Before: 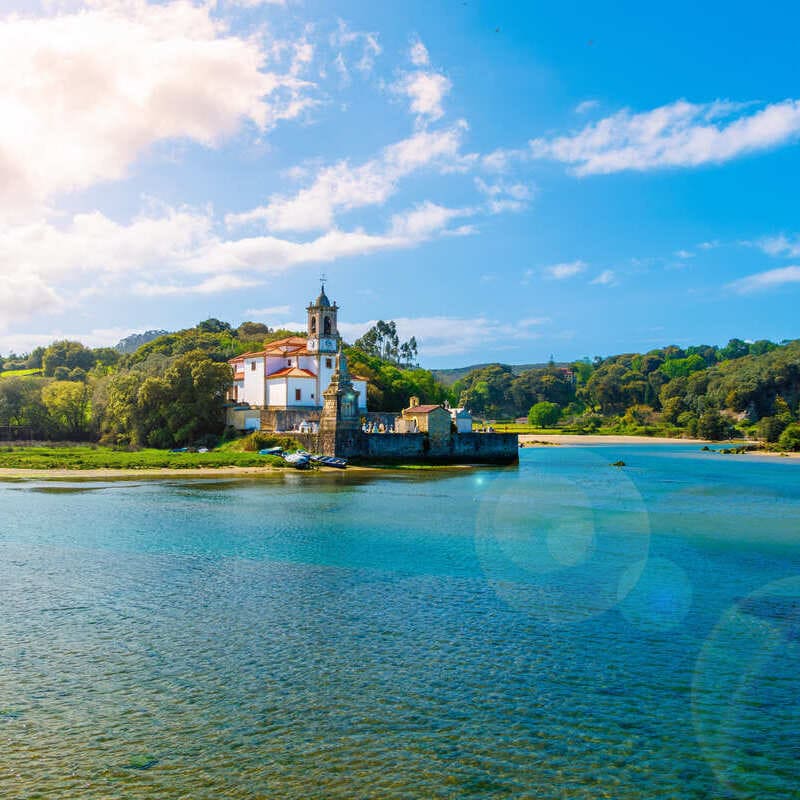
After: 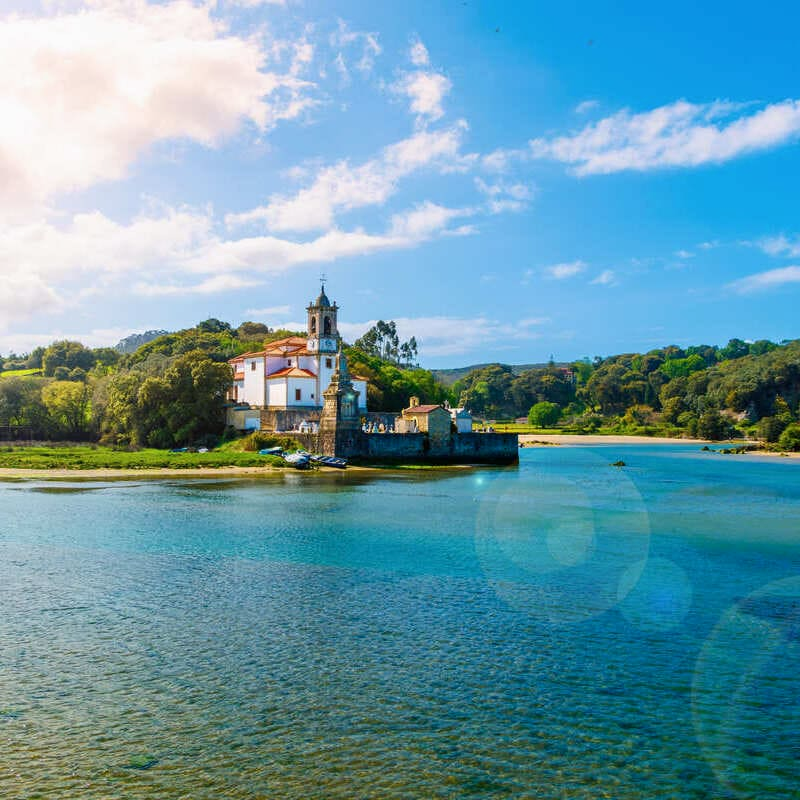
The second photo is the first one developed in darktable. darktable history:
exposure: exposure -0.053 EV, compensate highlight preservation false
tone curve: curves: ch0 [(0, 0) (0.08, 0.069) (0.4, 0.391) (0.6, 0.609) (0.92, 0.93) (1, 1)], color space Lab, independent channels, preserve colors none
